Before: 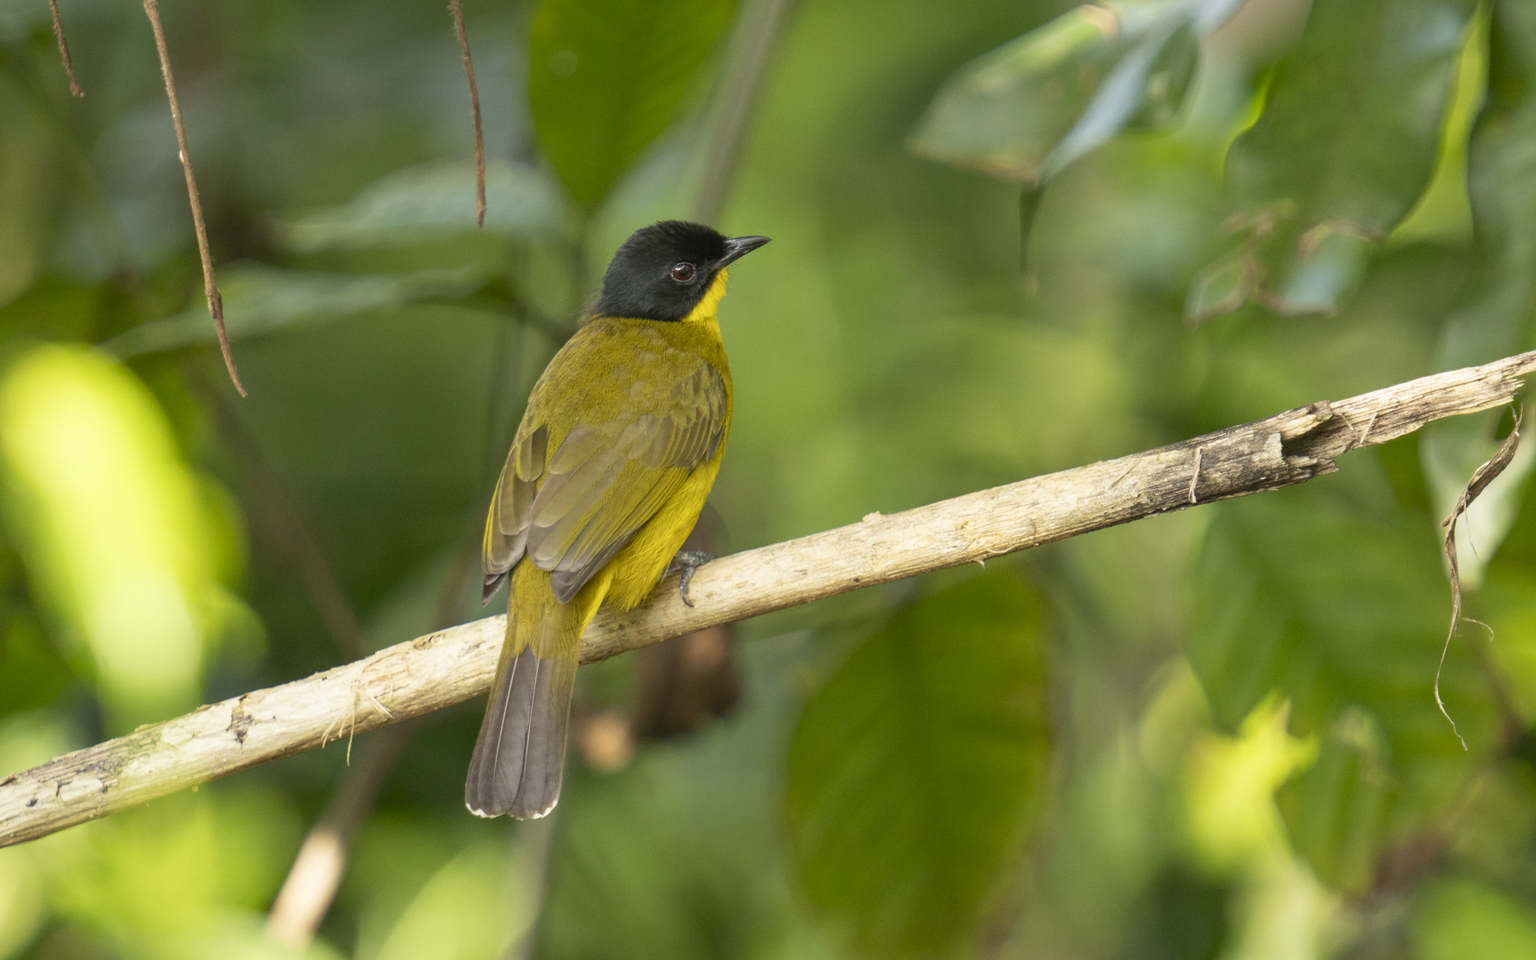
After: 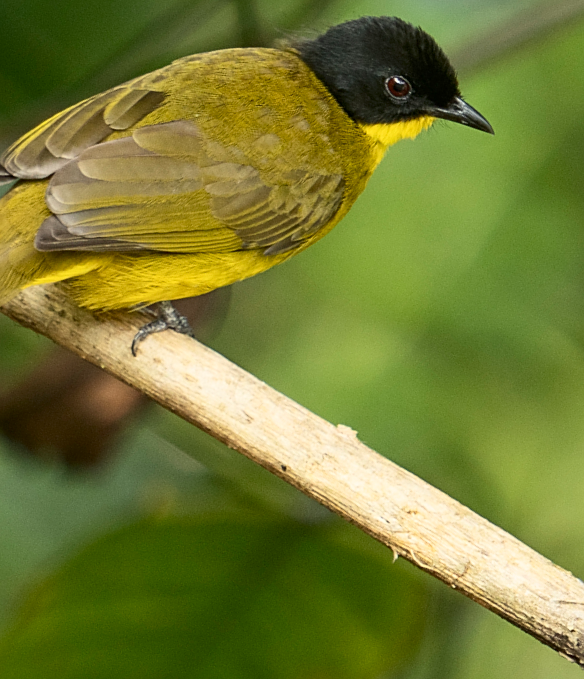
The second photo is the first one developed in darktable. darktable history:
exposure: exposure -0.054 EV, compensate exposure bias true, compensate highlight preservation false
sharpen: on, module defaults
contrast brightness saturation: contrast 0.217
crop and rotate: angle -46.1°, top 16.336%, right 0.989%, bottom 11.741%
